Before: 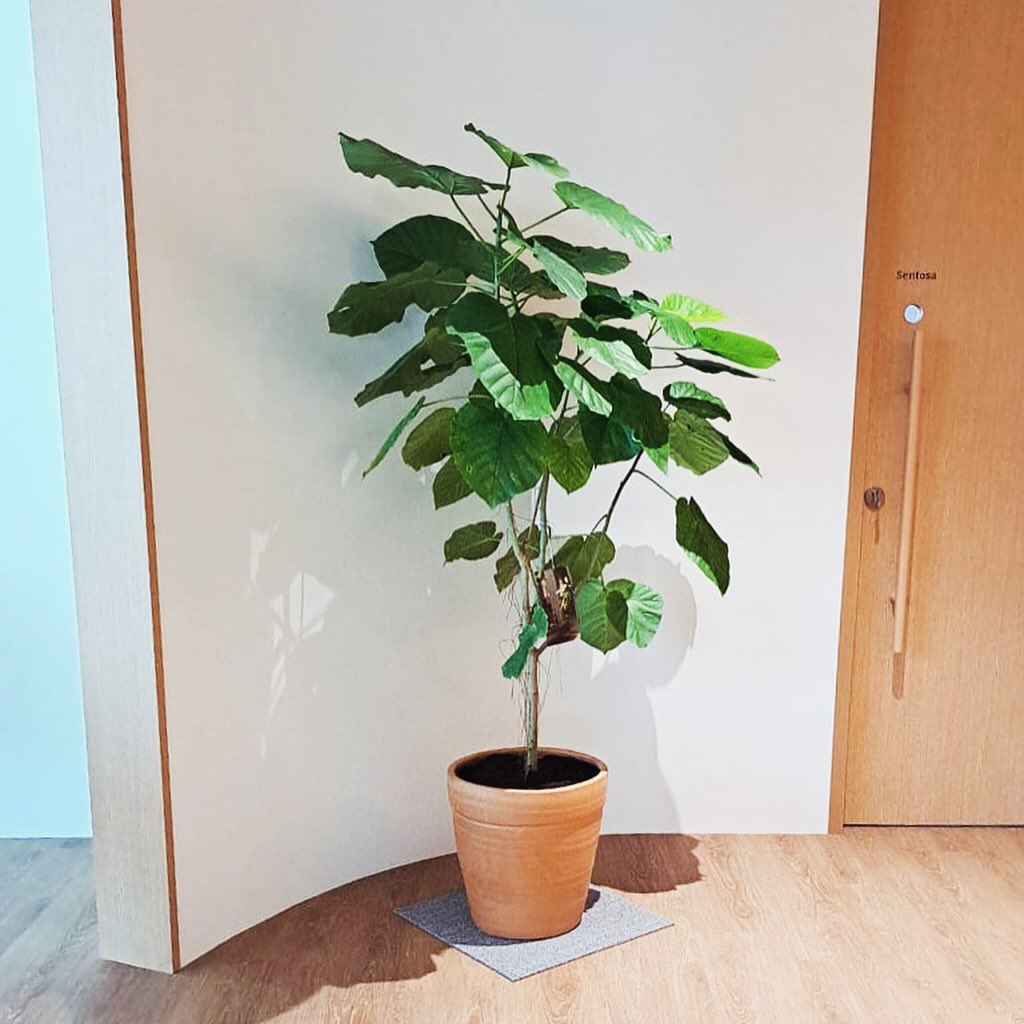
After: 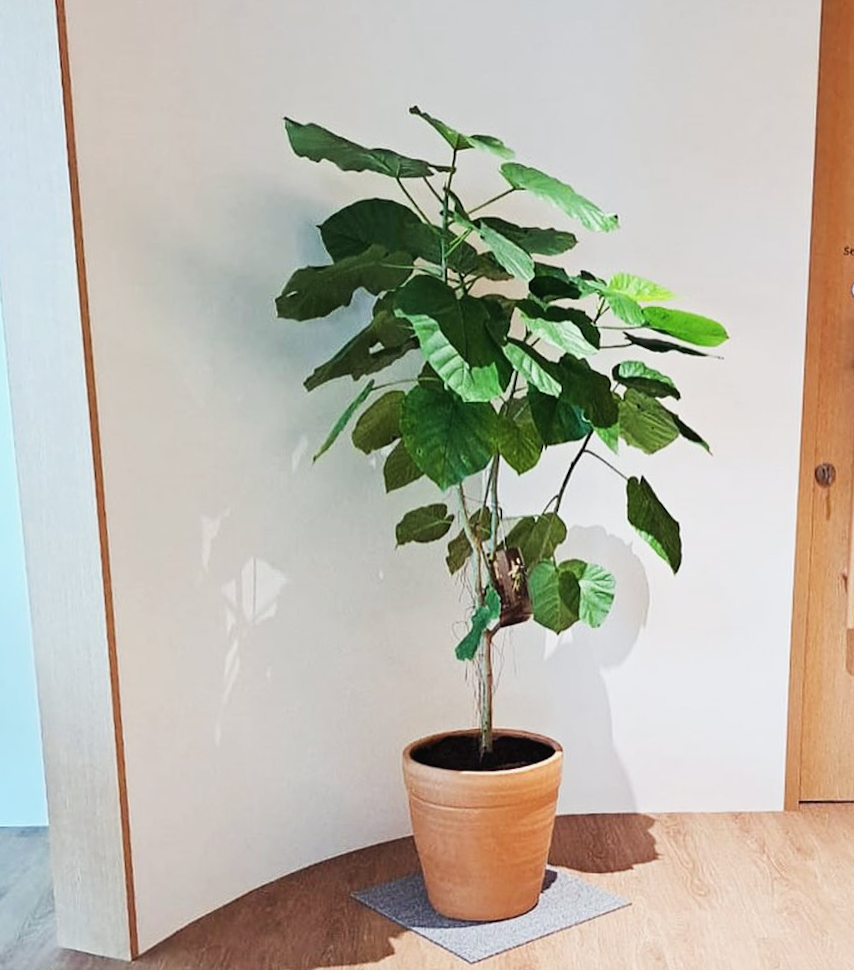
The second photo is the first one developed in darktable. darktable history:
crop and rotate: angle 0.897°, left 4.085%, top 1.053%, right 11.13%, bottom 2.693%
